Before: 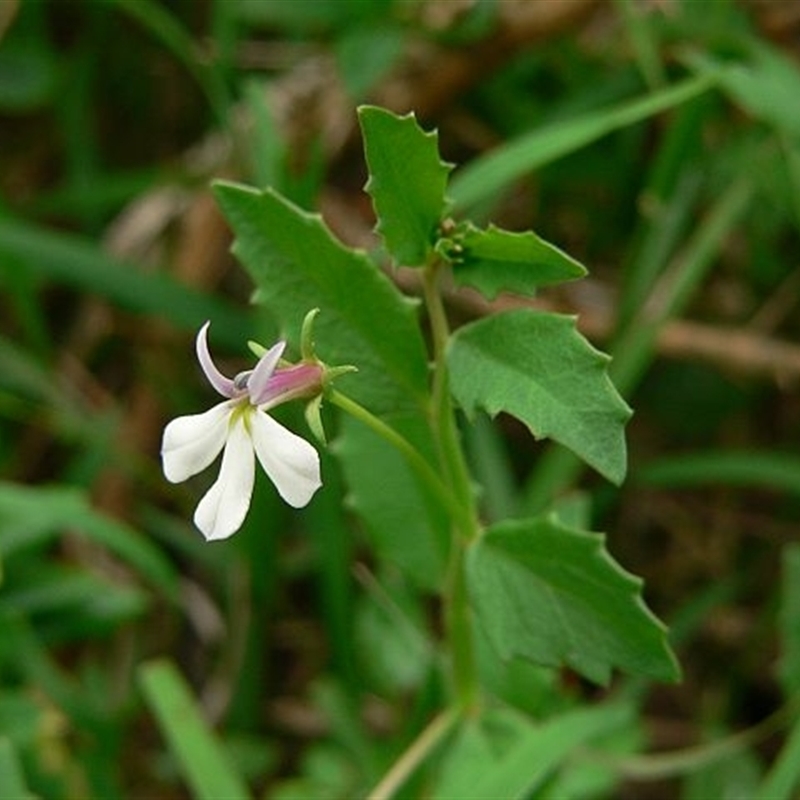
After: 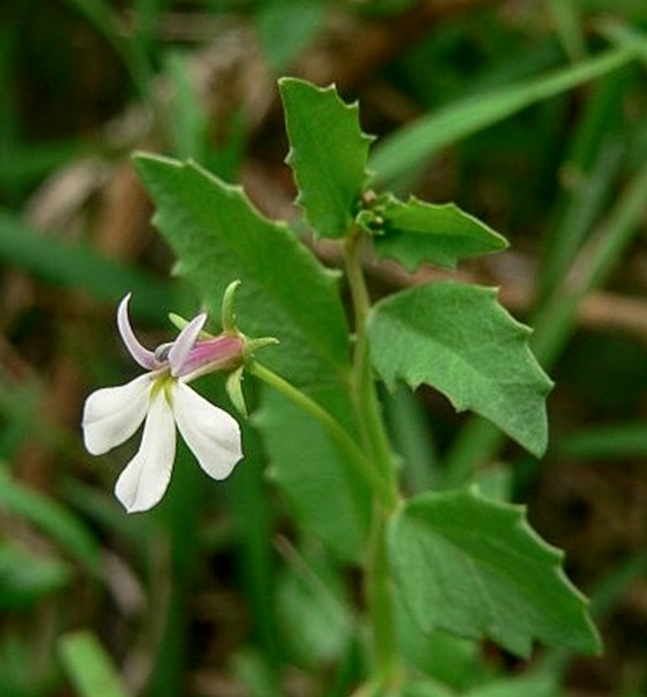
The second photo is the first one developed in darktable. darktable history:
crop: left 9.906%, top 3.513%, right 9.198%, bottom 9.328%
local contrast: on, module defaults
